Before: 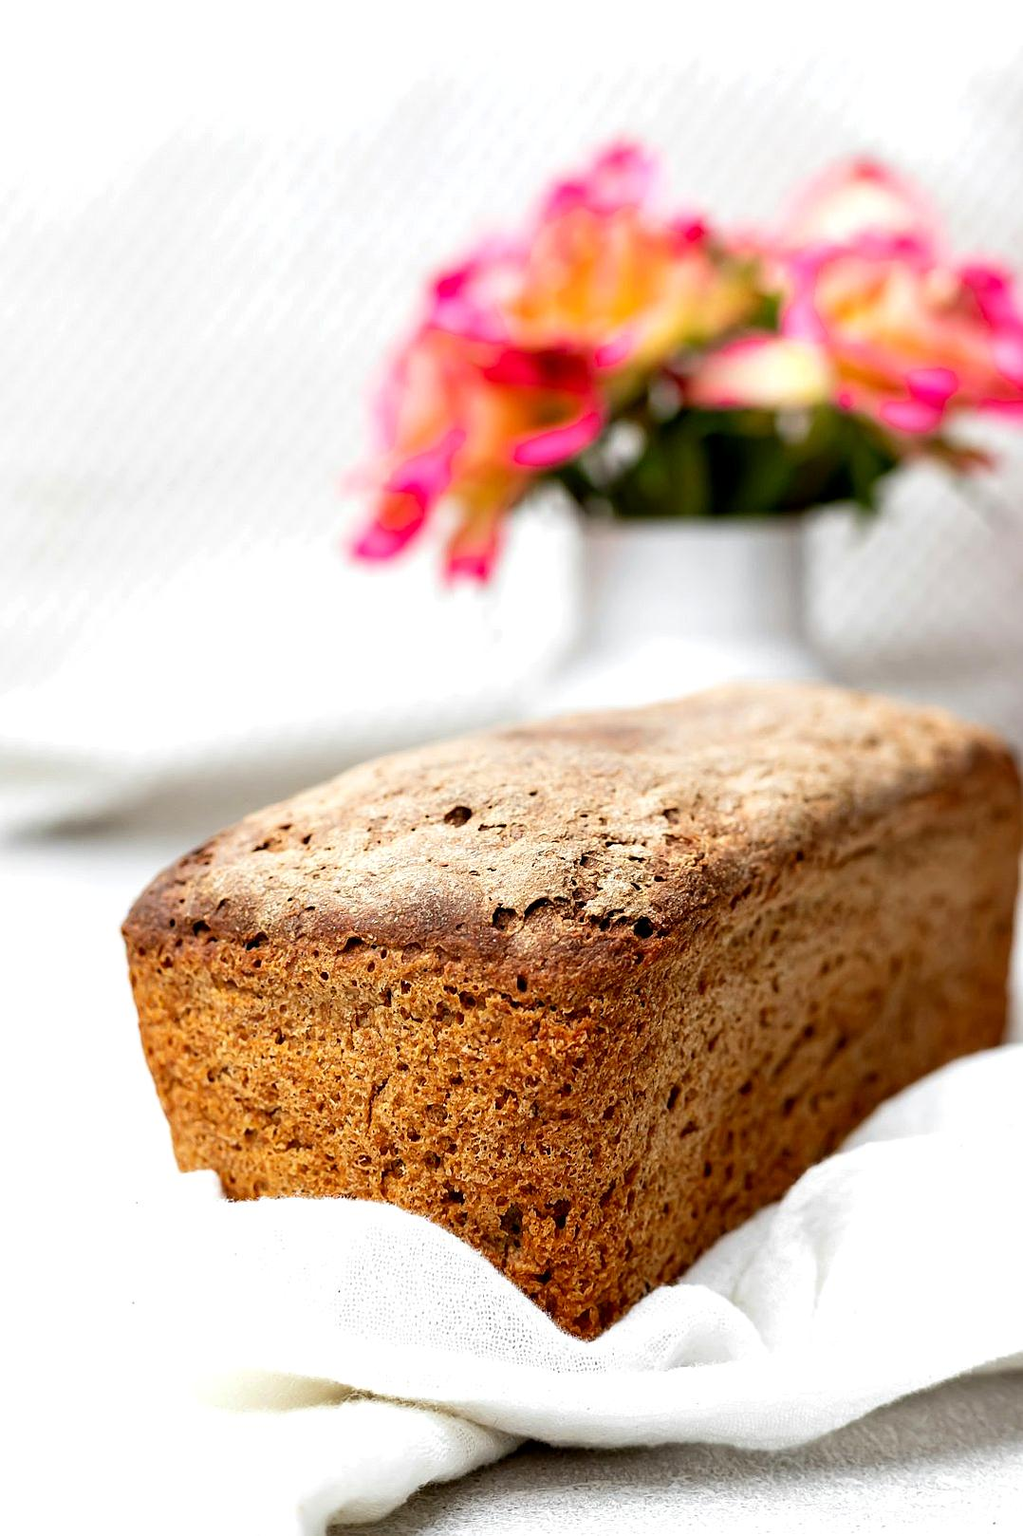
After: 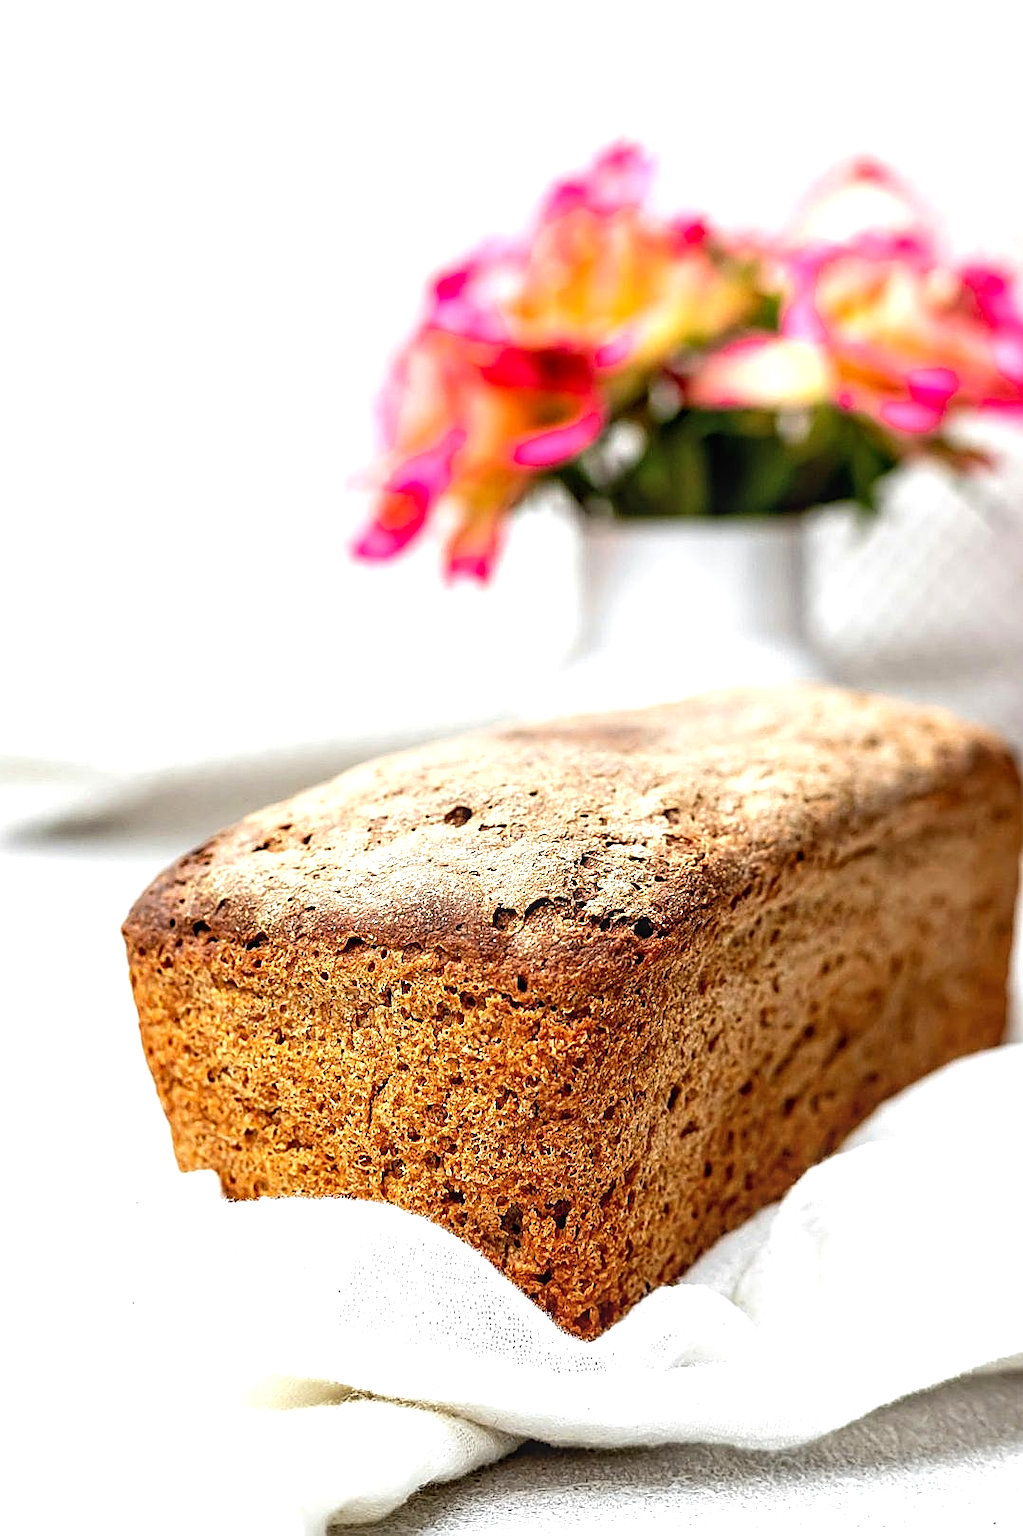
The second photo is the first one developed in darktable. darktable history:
sharpen: on, module defaults
exposure: exposure 0.374 EV, compensate exposure bias true, compensate highlight preservation false
local contrast: on, module defaults
